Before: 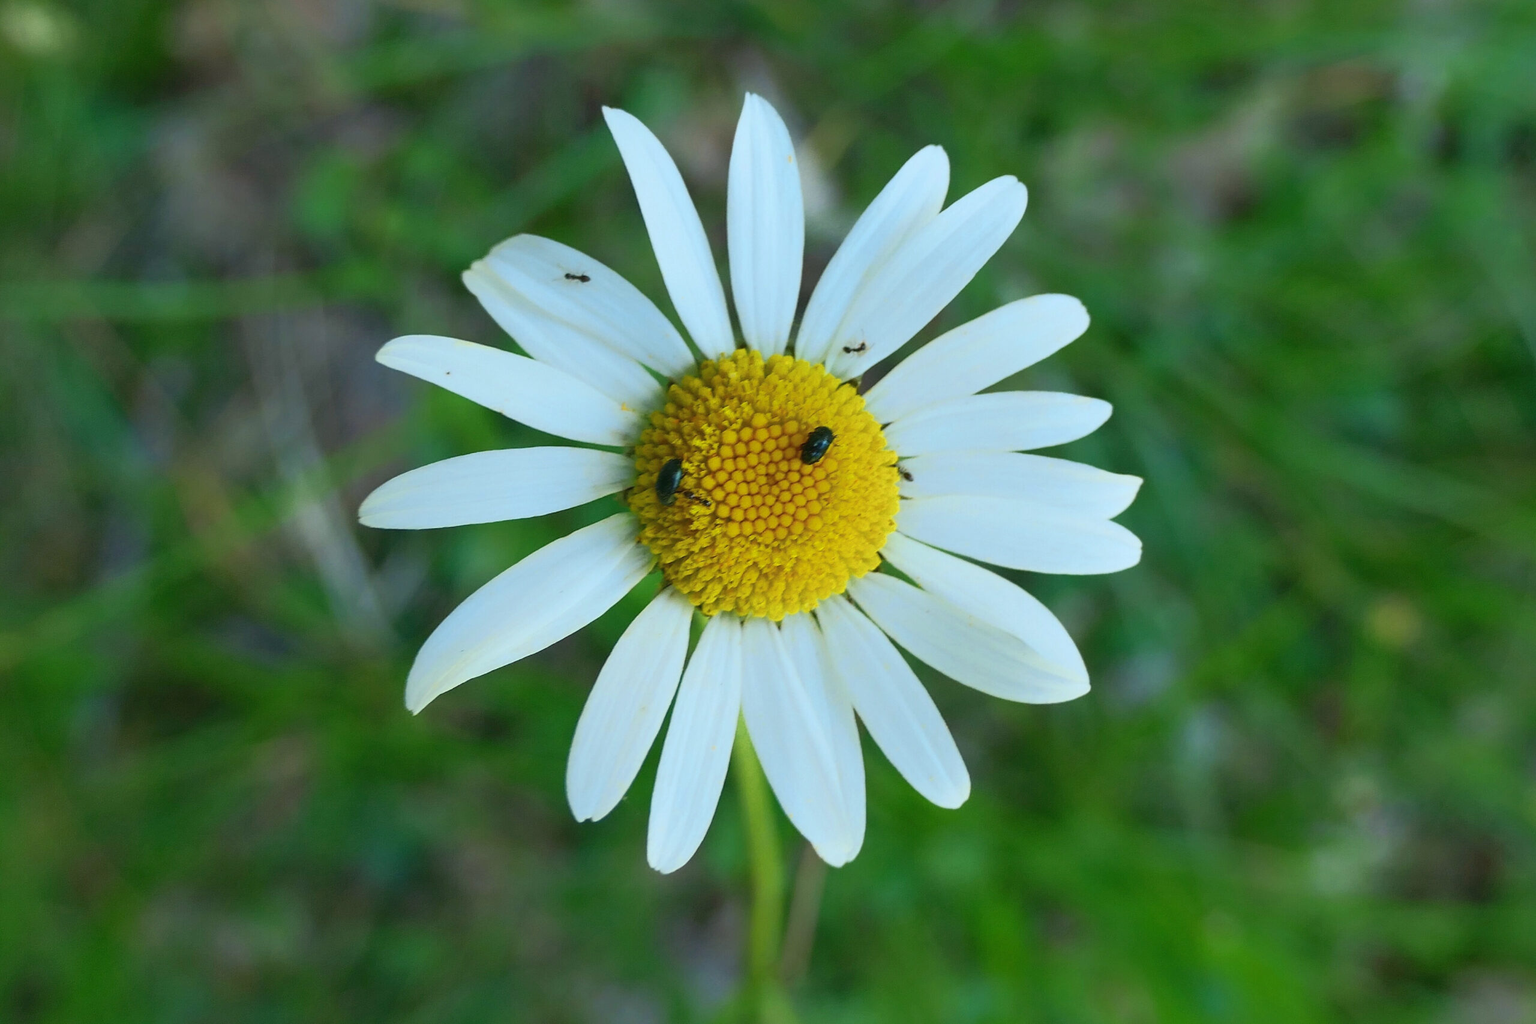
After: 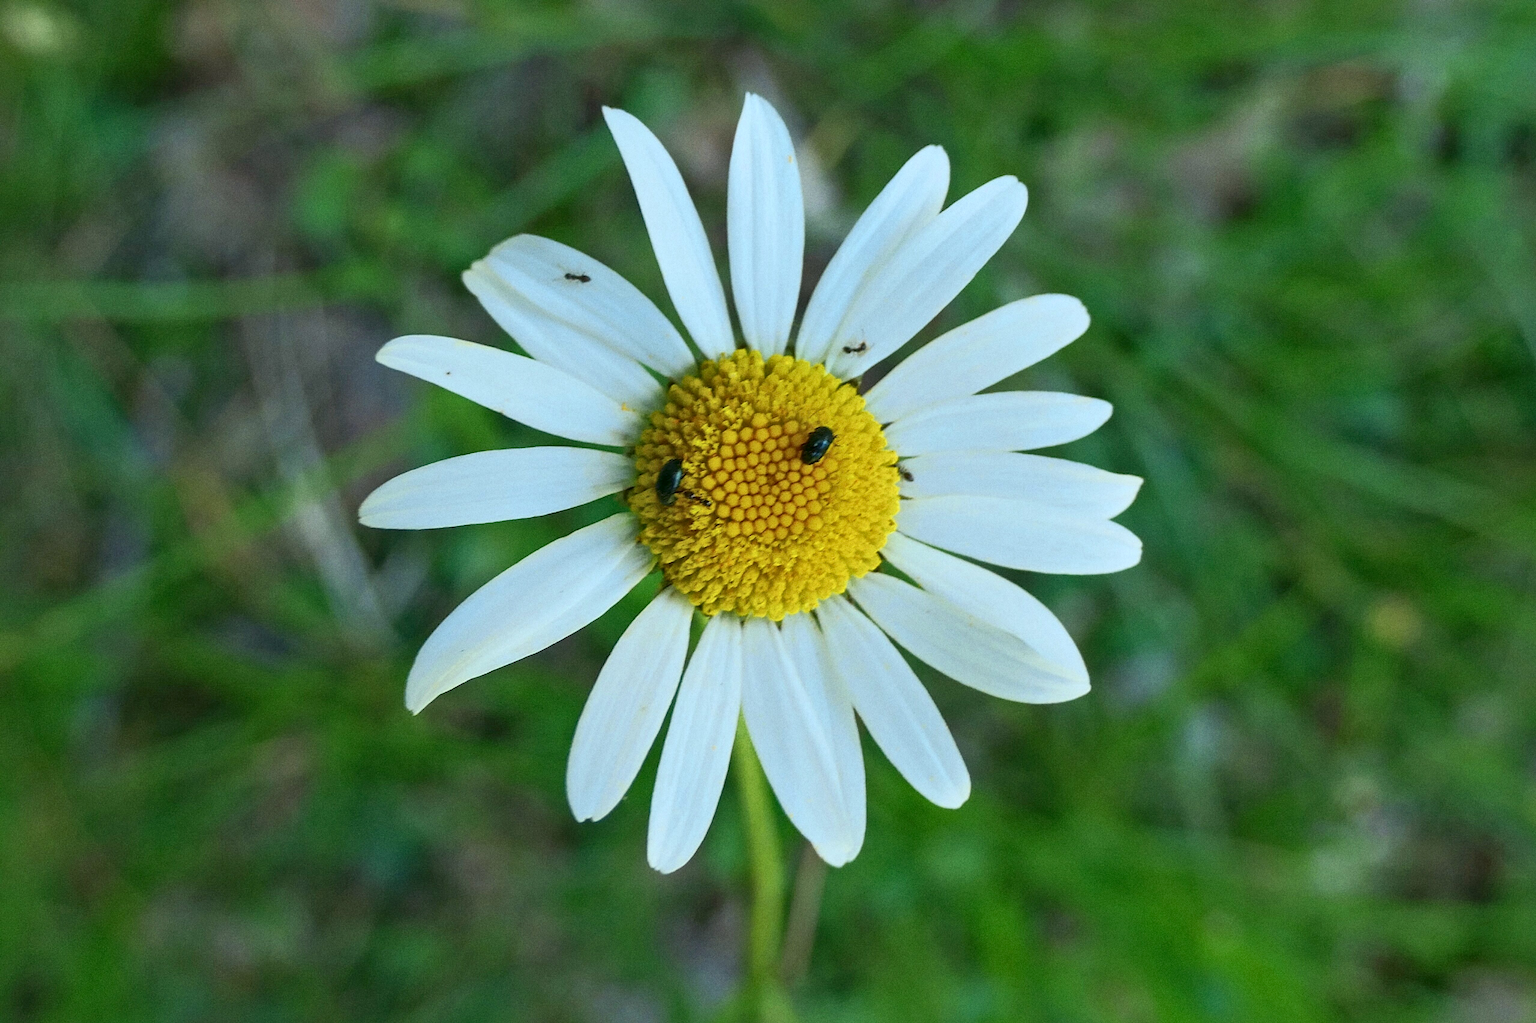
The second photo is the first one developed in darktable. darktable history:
grain: coarseness 0.09 ISO
local contrast: mode bilateral grid, contrast 20, coarseness 20, detail 150%, midtone range 0.2
